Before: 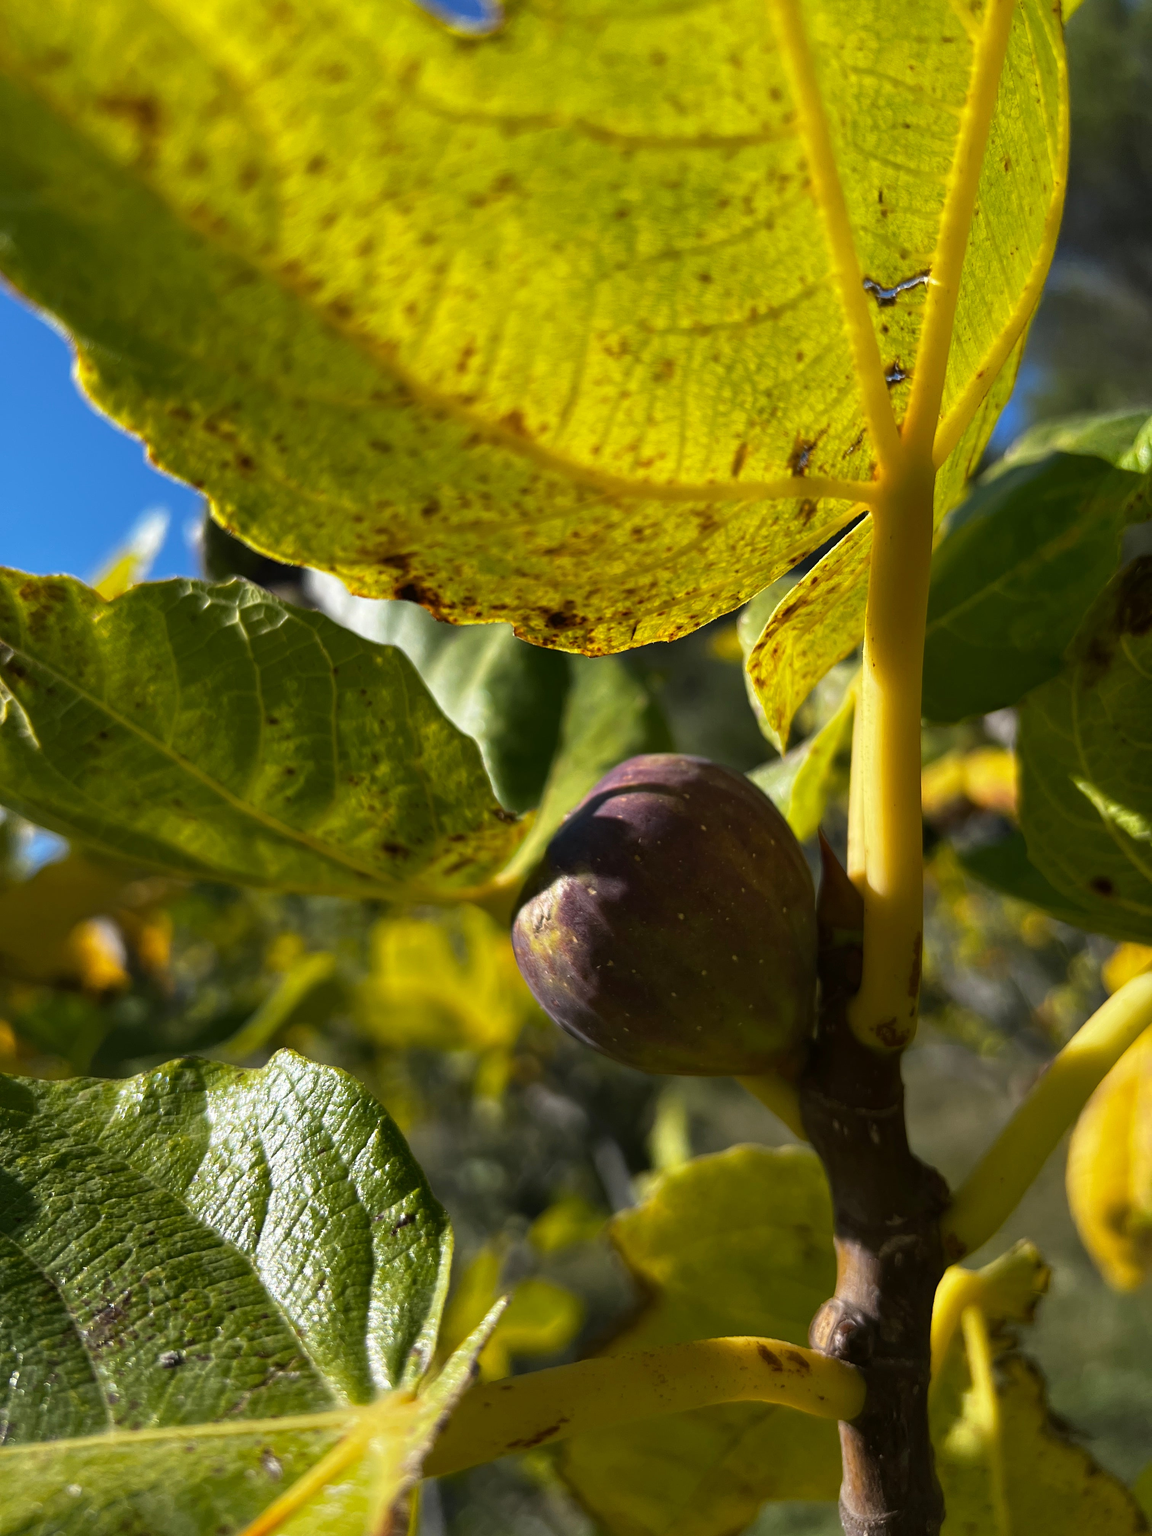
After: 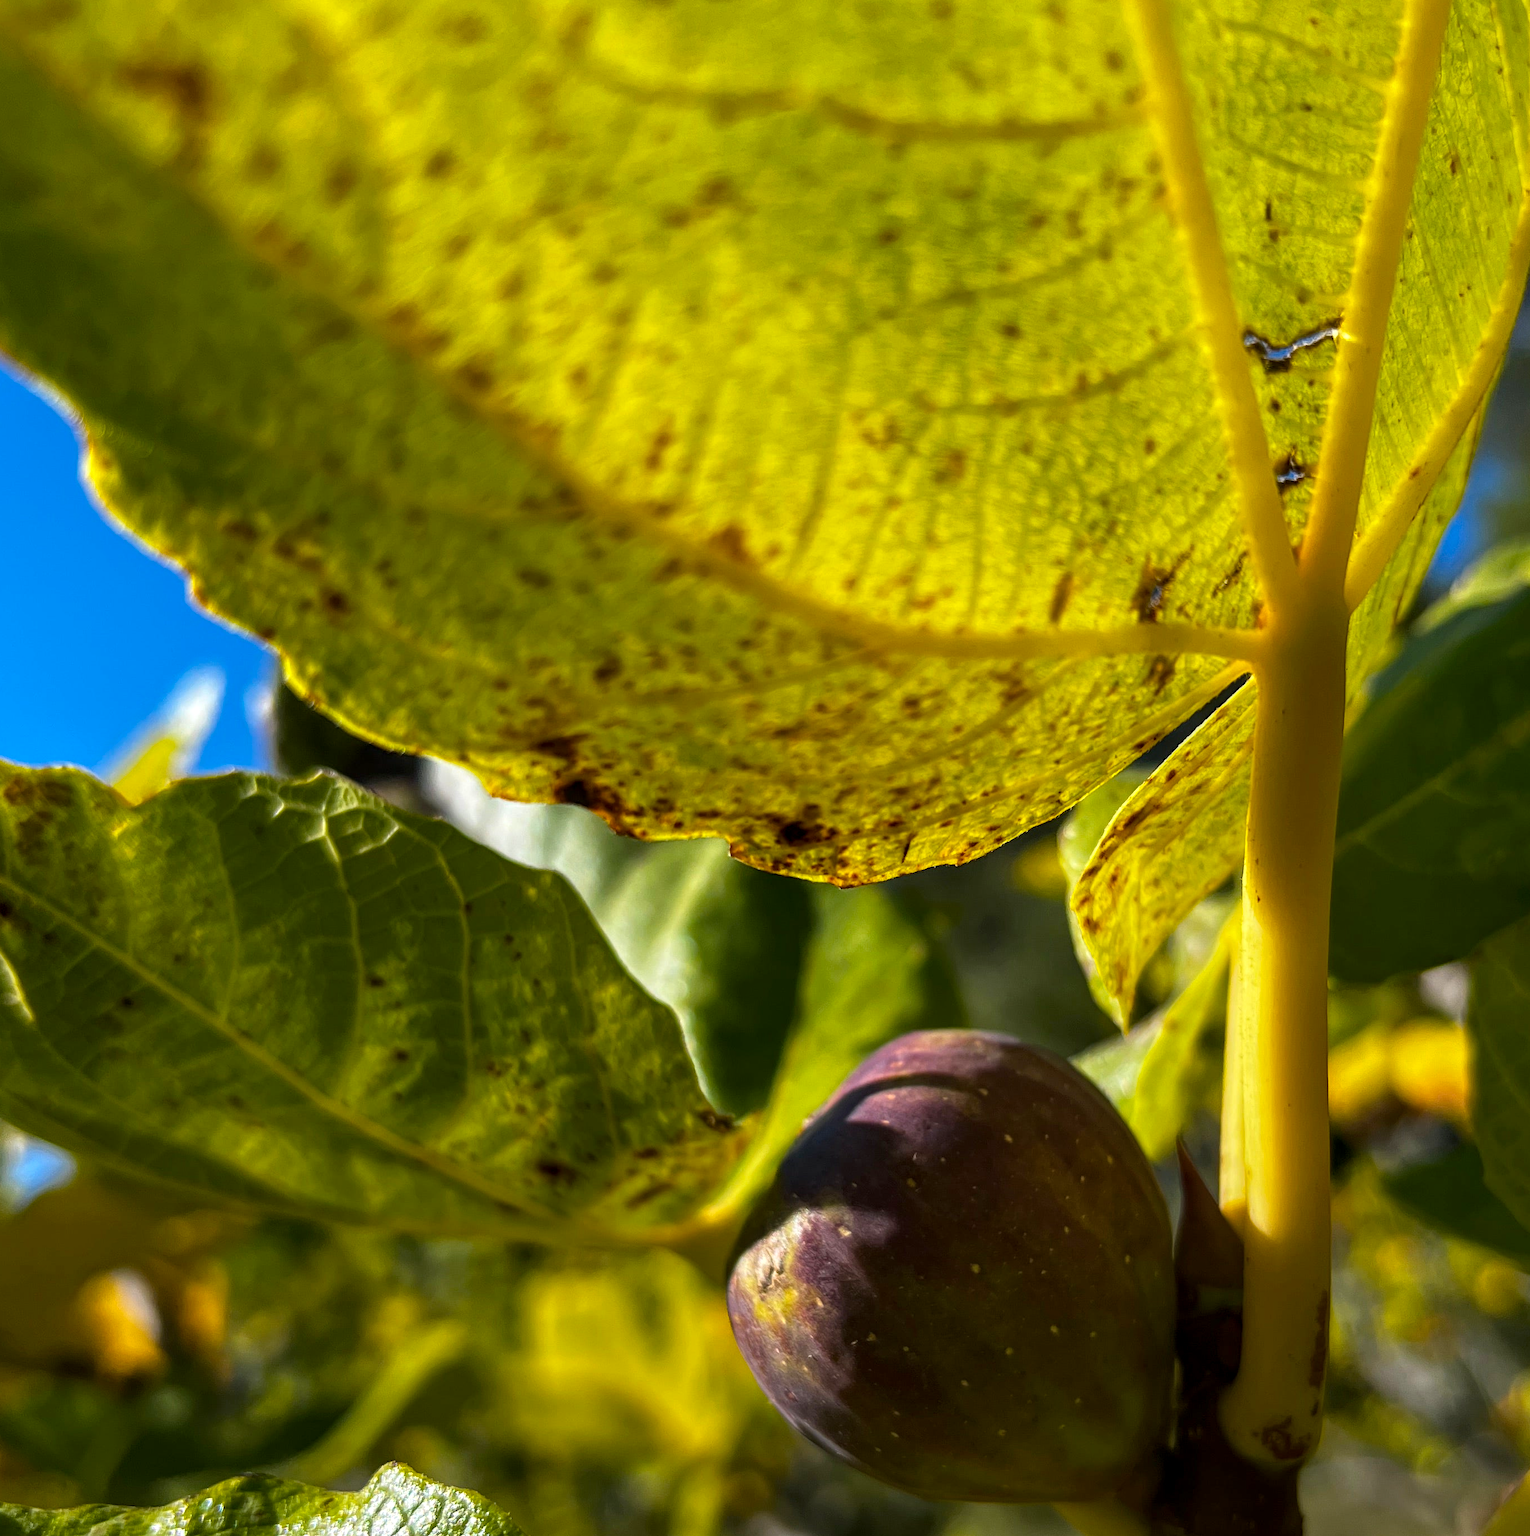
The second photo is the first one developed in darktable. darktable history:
color balance rgb: global vibrance 42.74%
local contrast: on, module defaults
crop: left 1.509%, top 3.452%, right 7.696%, bottom 28.452%
